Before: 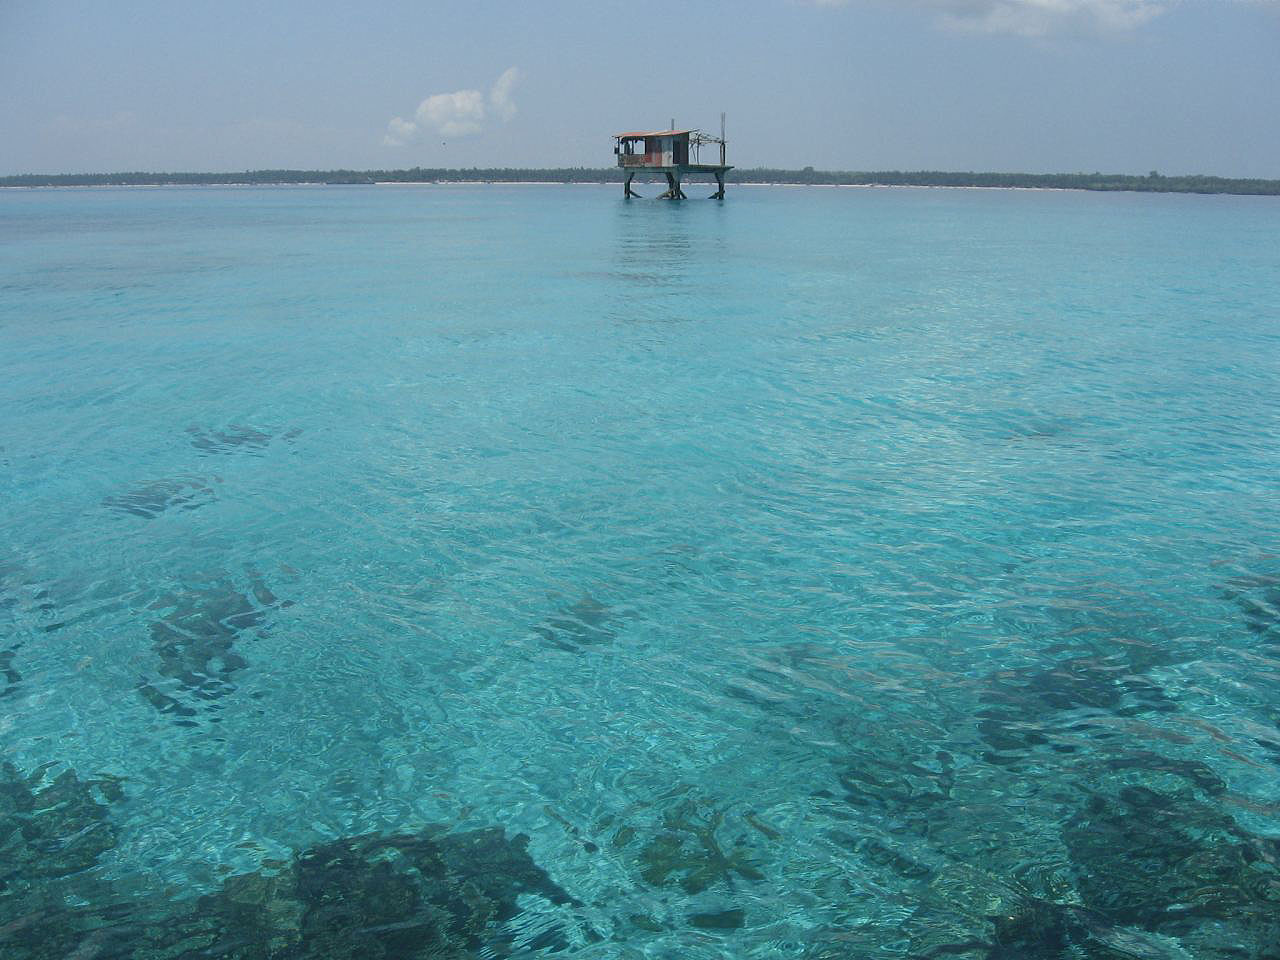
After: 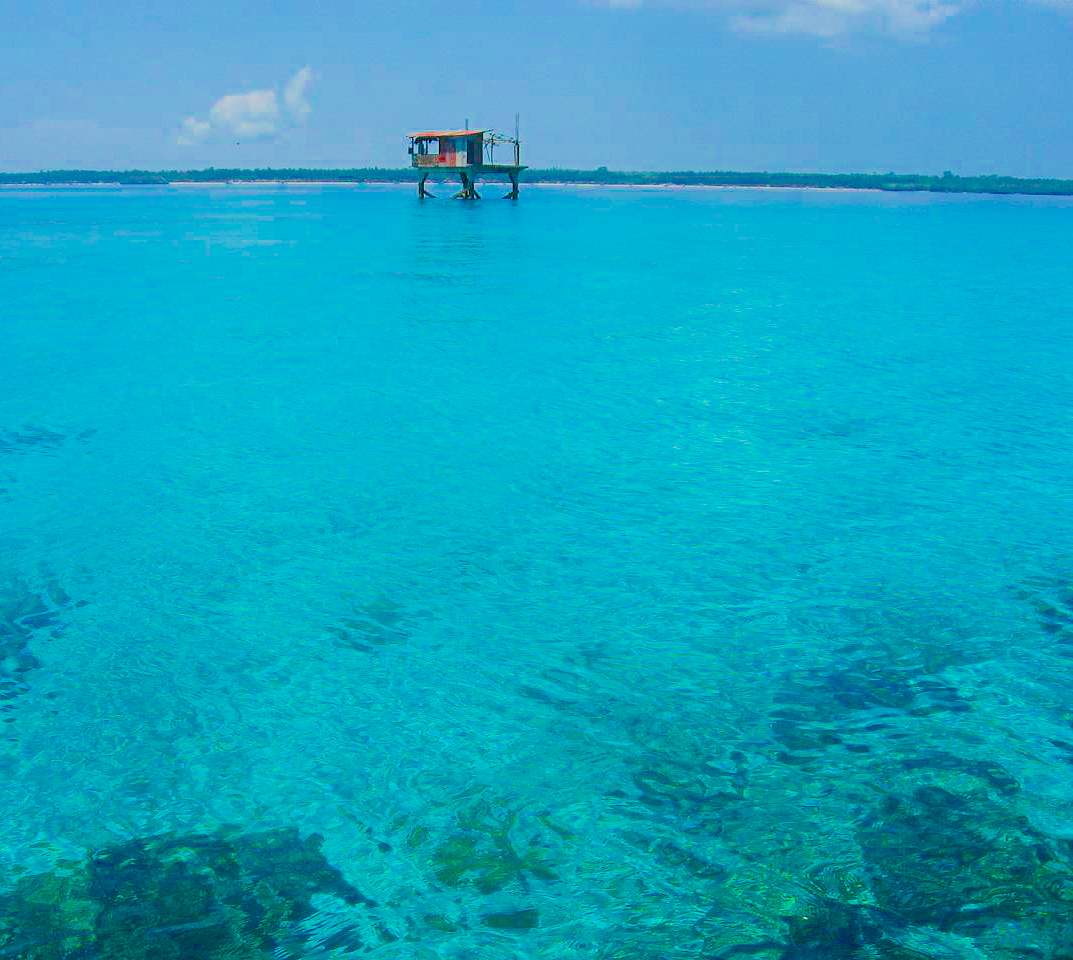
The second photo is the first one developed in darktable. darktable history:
color balance rgb: linear chroma grading › shadows -40%, linear chroma grading › highlights 40%, linear chroma grading › global chroma 45%, linear chroma grading › mid-tones -30%, perceptual saturation grading › global saturation 55%, perceptual saturation grading › highlights -50%, perceptual saturation grading › mid-tones 40%, perceptual saturation grading › shadows 30%, perceptual brilliance grading › global brilliance 20%, perceptual brilliance grading › shadows -40%, global vibrance 35%
filmic rgb: white relative exposure 8 EV, threshold 3 EV, hardness 2.44, latitude 10.07%, contrast 0.72, highlights saturation mix 10%, shadows ↔ highlights balance 1.38%, color science v4 (2020), enable highlight reconstruction true
crop: left 16.145%
exposure: exposure 0.785 EV, compensate highlight preservation false
